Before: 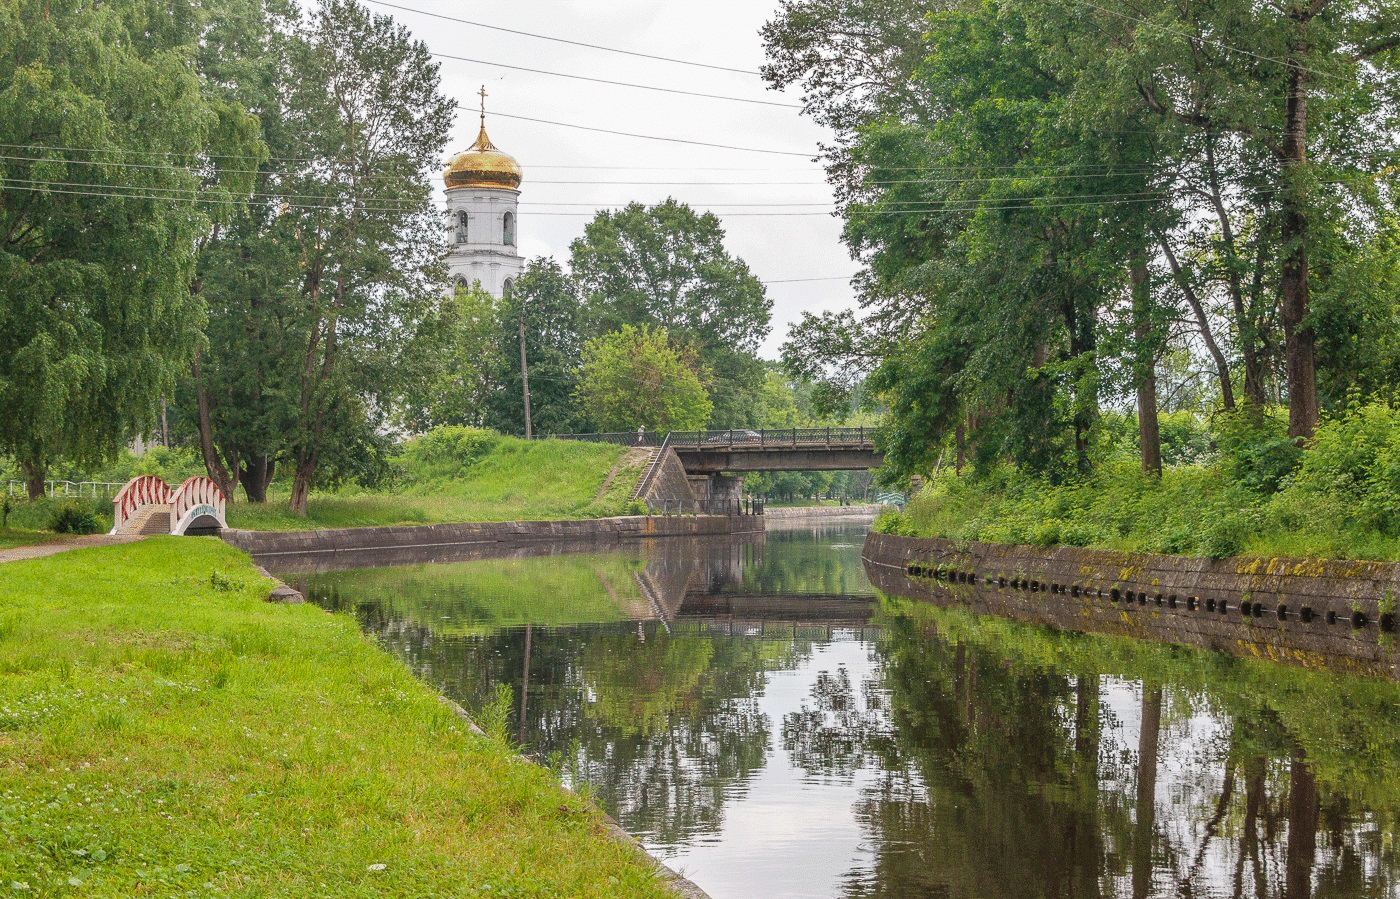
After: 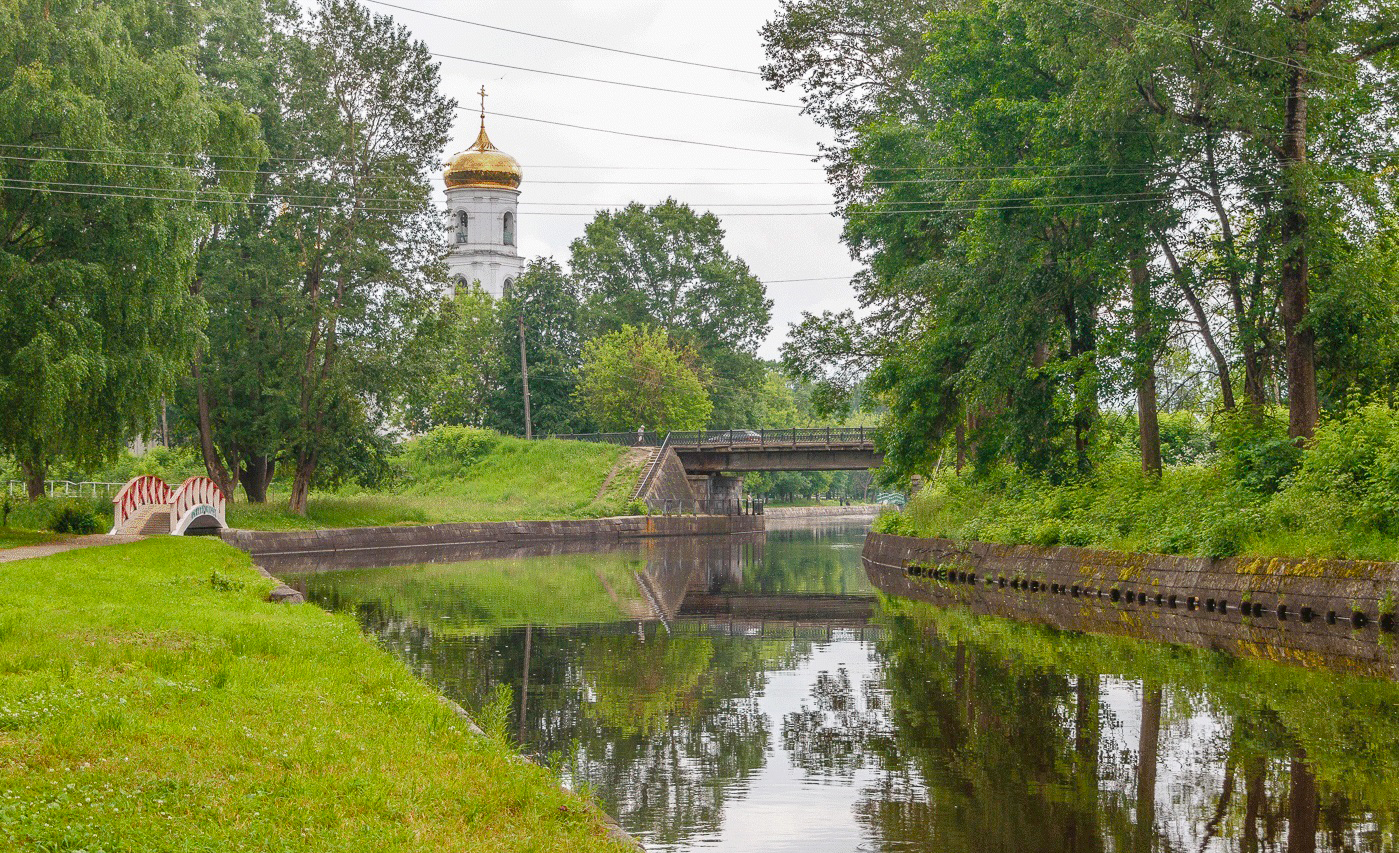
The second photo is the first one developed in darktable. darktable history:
color balance rgb: perceptual saturation grading › global saturation 20%, perceptual saturation grading › highlights -25%, perceptual saturation grading › shadows 25%
crop and rotate: top 0%, bottom 5.097%
